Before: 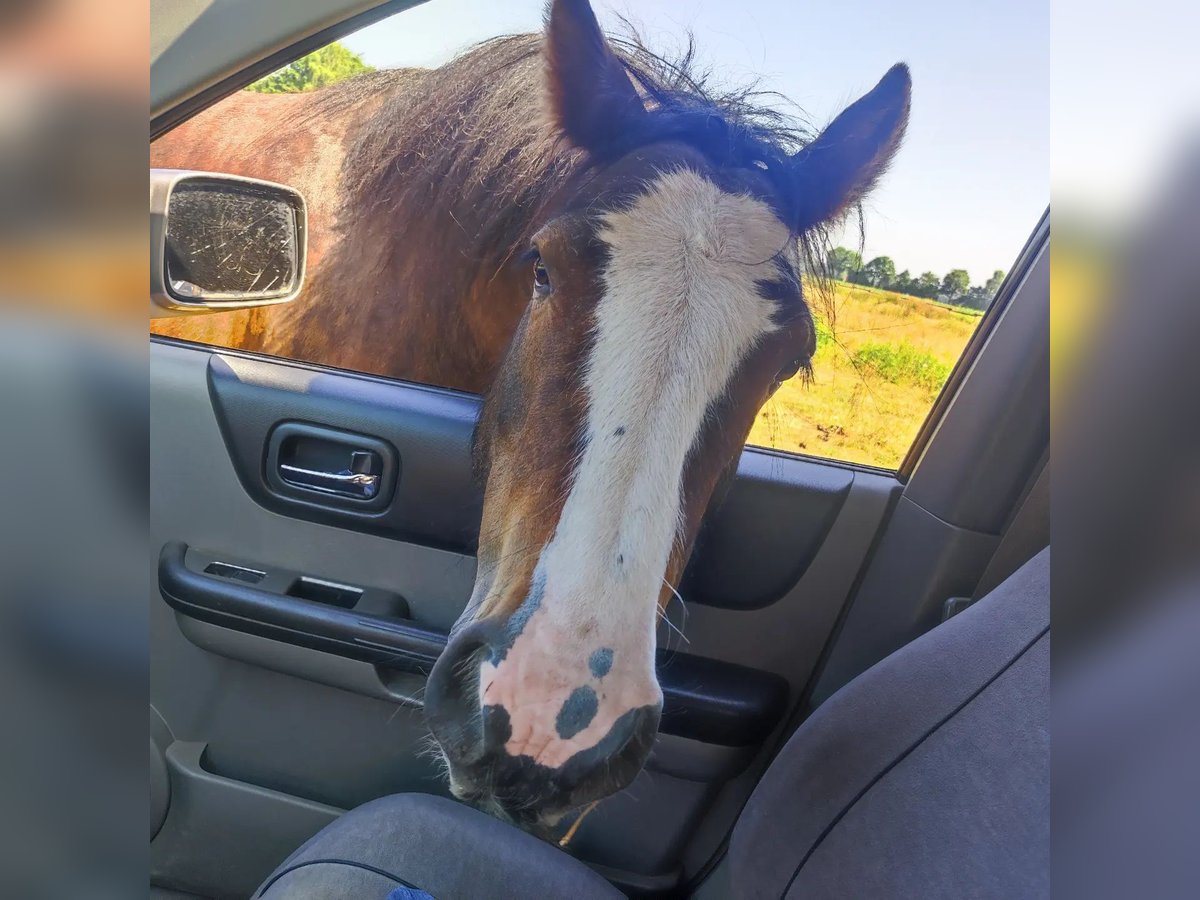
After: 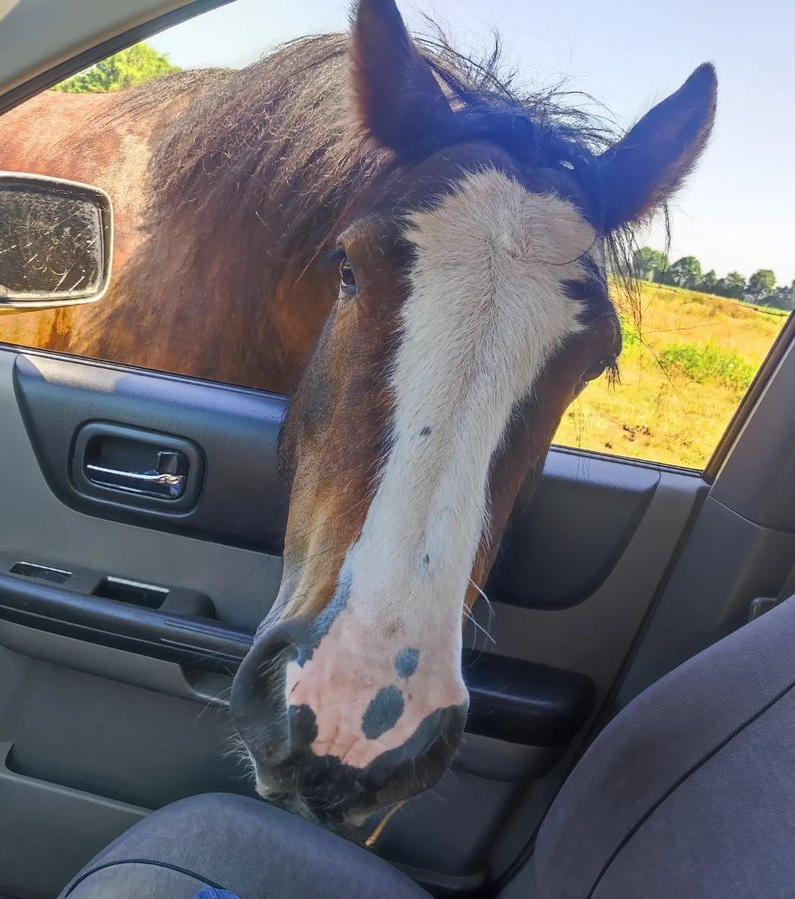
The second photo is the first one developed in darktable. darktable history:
crop and rotate: left 16.182%, right 17.522%
